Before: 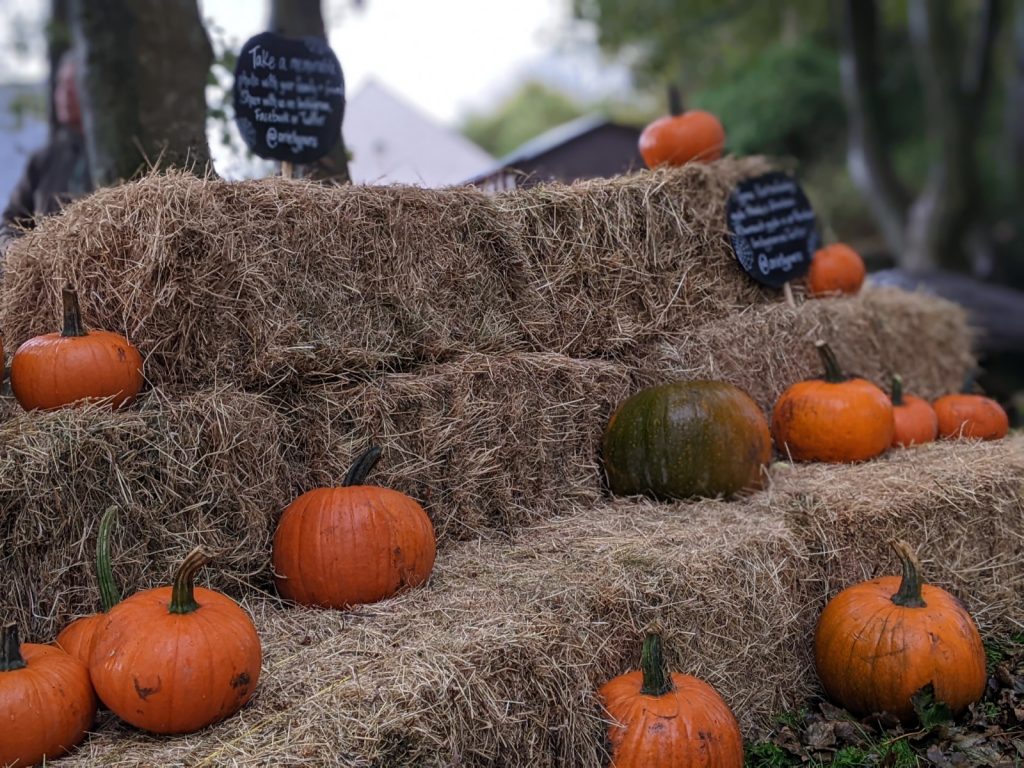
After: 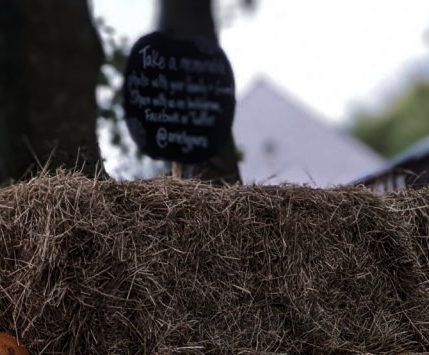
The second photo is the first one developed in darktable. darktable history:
color correction: highlights a* -0.137, highlights b* 0.137
levels: levels [0, 0.618, 1]
crop and rotate: left 10.817%, top 0.062%, right 47.194%, bottom 53.626%
velvia: strength 27%
